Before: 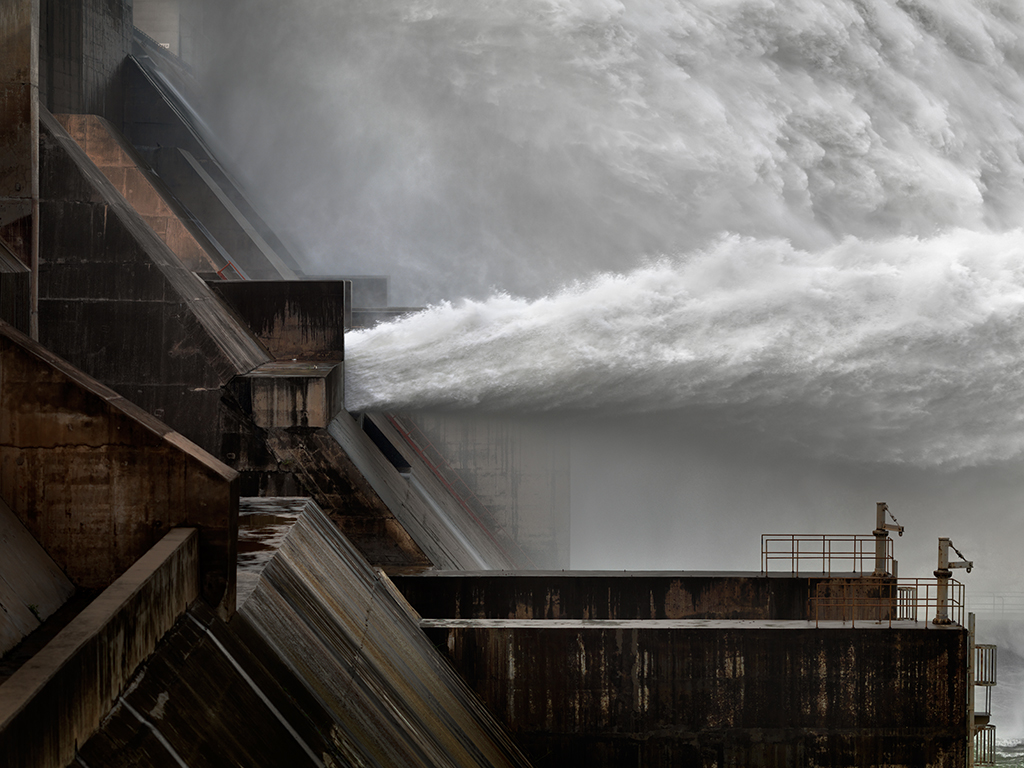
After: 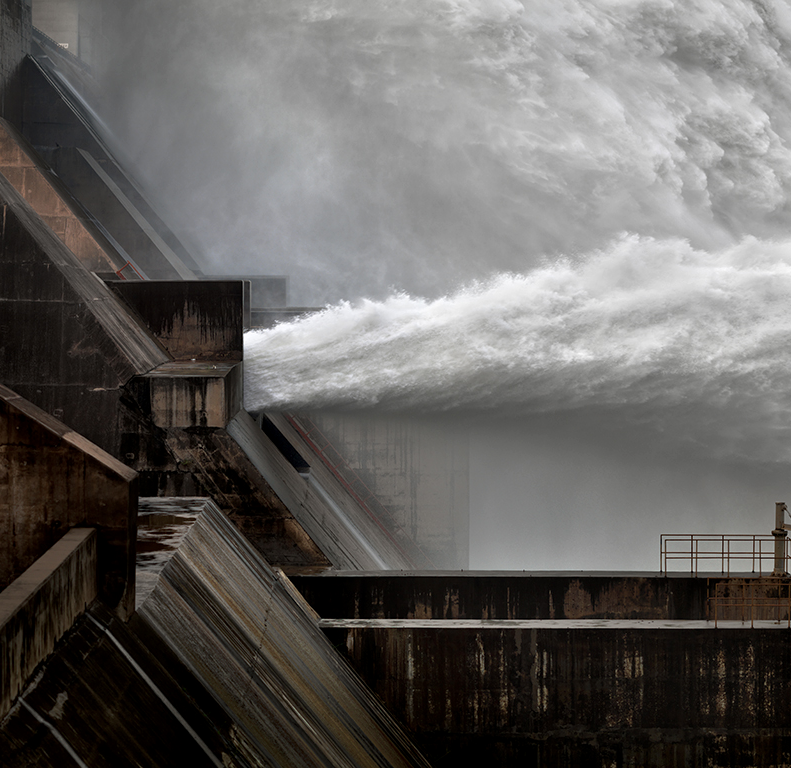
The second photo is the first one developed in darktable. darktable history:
crop: left 9.864%, right 12.882%
local contrast: highlights 106%, shadows 101%, detail 120%, midtone range 0.2
